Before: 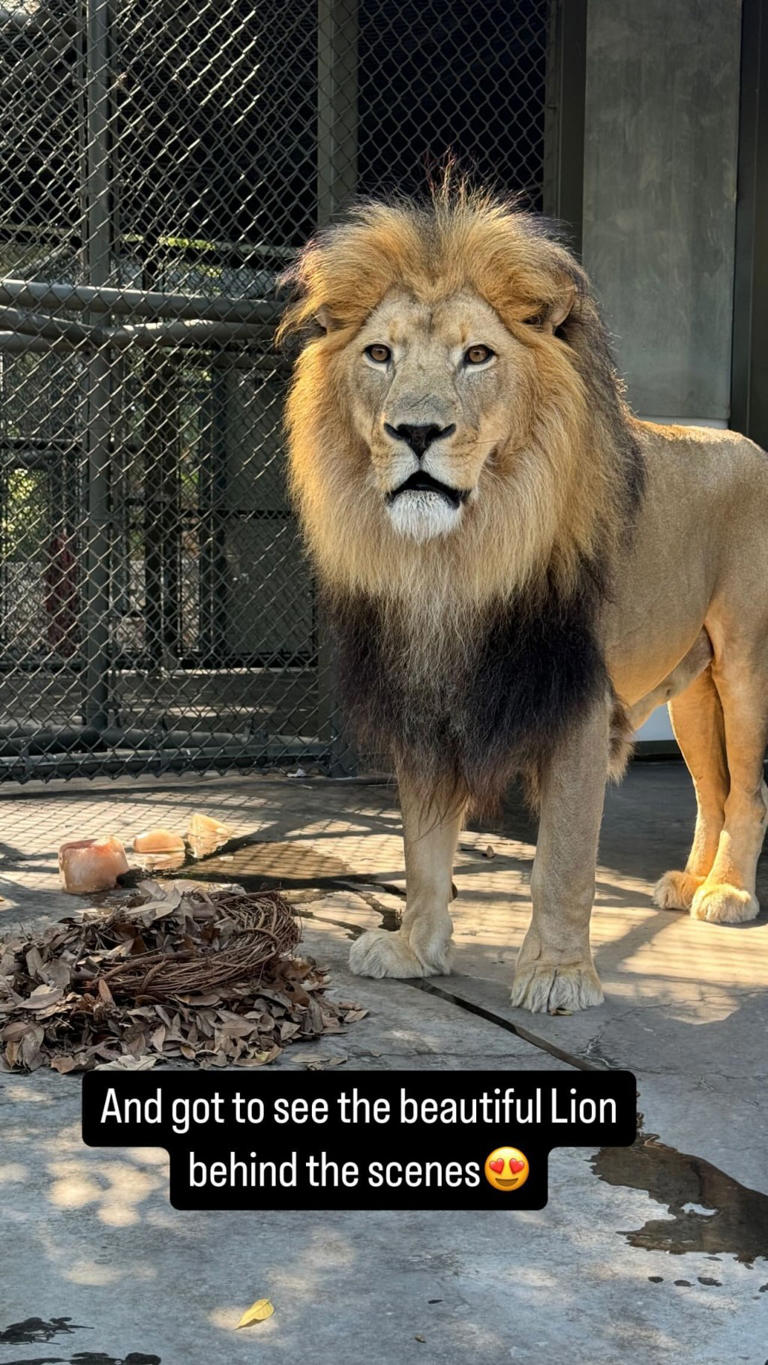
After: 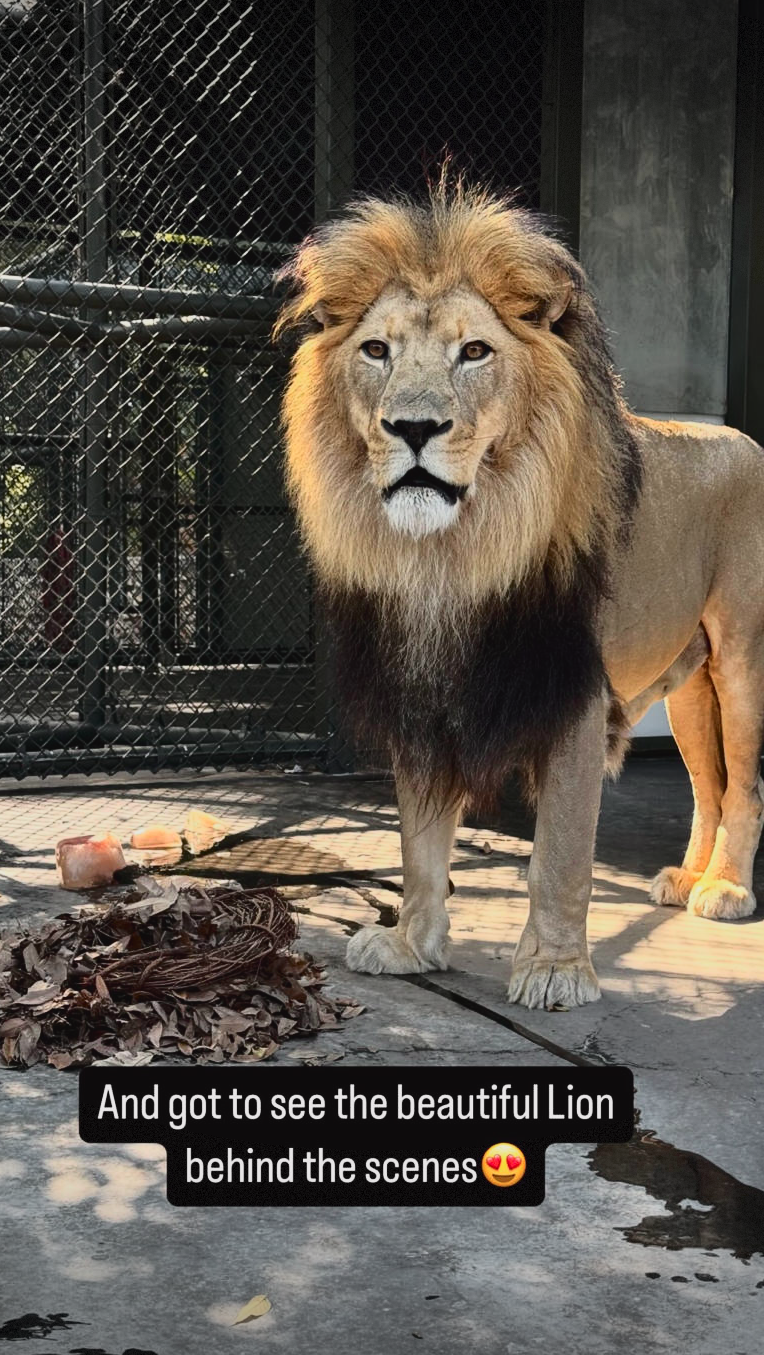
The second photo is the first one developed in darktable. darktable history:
tone curve: curves: ch0 [(0, 0.032) (0.094, 0.08) (0.265, 0.208) (0.41, 0.417) (0.498, 0.496) (0.638, 0.673) (0.819, 0.841) (0.96, 0.899)]; ch1 [(0, 0) (0.161, 0.092) (0.37, 0.302) (0.417, 0.434) (0.495, 0.498) (0.576, 0.589) (0.725, 0.765) (1, 1)]; ch2 [(0, 0) (0.352, 0.403) (0.45, 0.469) (0.521, 0.515) (0.59, 0.579) (1, 1)], color space Lab, independent channels, preserve colors none
vignetting: fall-off start 100.28%, width/height ratio 1.304, dithering 8-bit output
crop and rotate: left 0.467%, top 0.359%, bottom 0.338%
contrast brightness saturation: contrast 0.03, brightness -0.033
